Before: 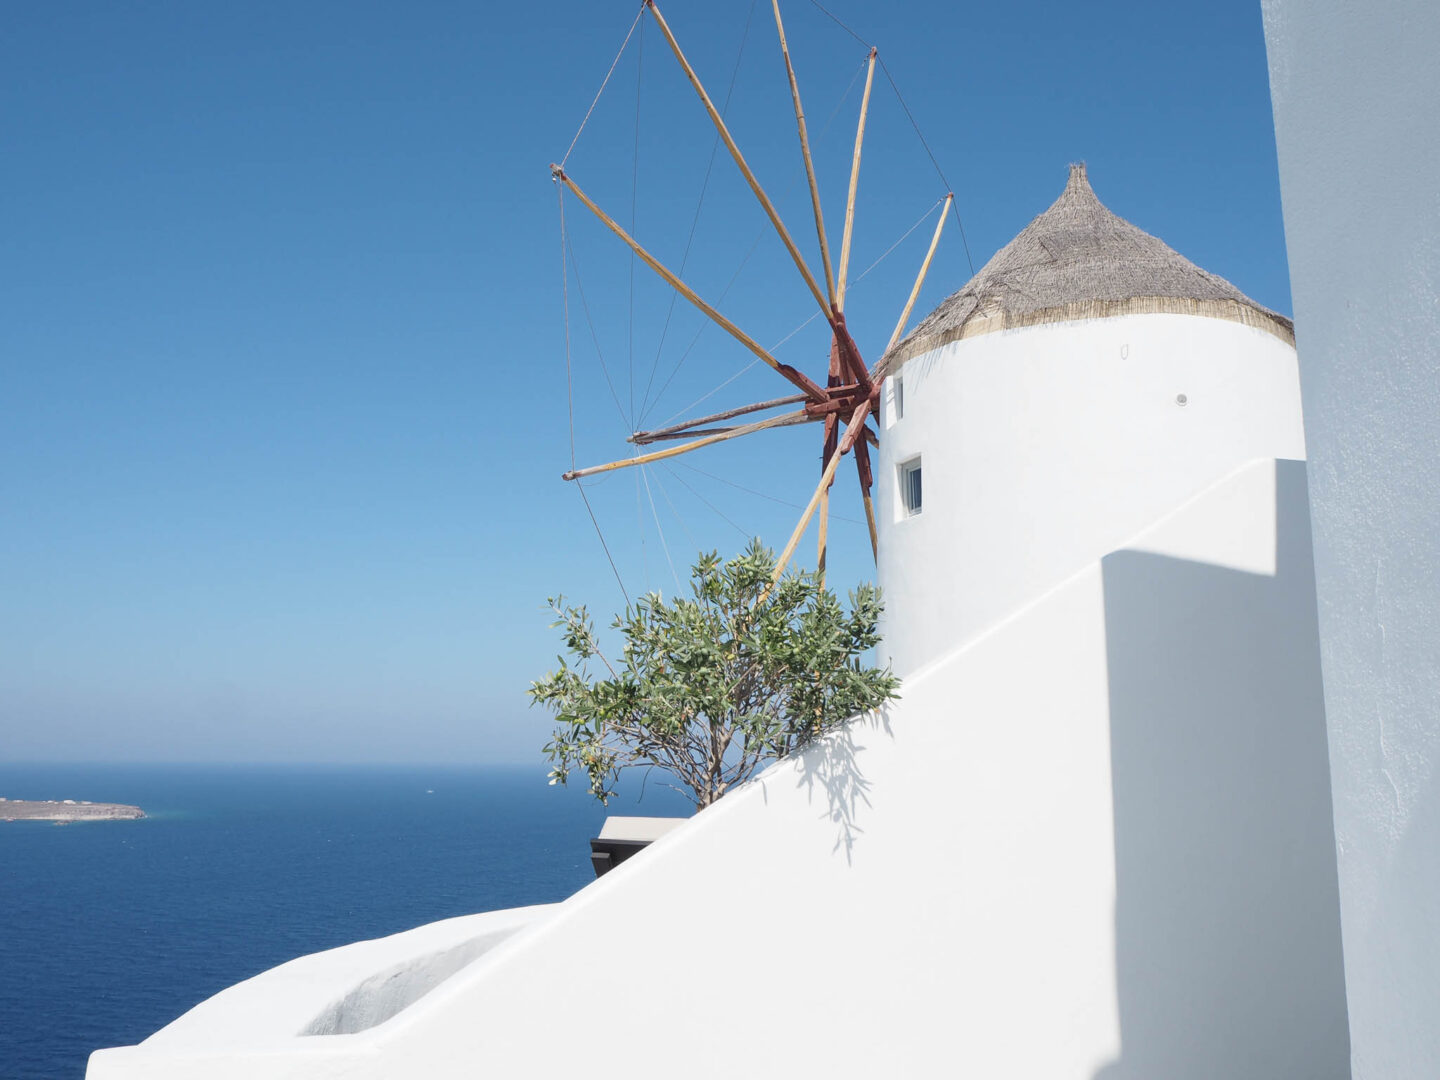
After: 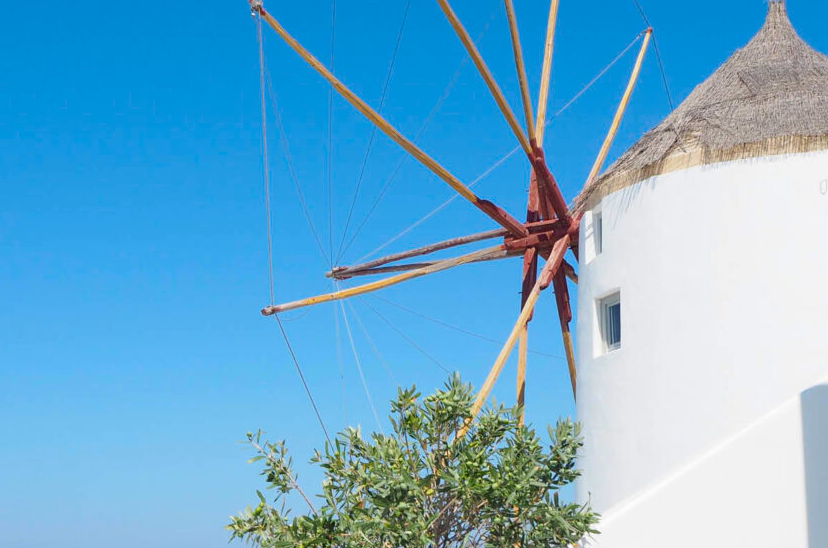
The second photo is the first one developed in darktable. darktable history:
contrast brightness saturation: saturation 0.507
crop: left 20.968%, top 15.357%, right 21.495%, bottom 33.868%
